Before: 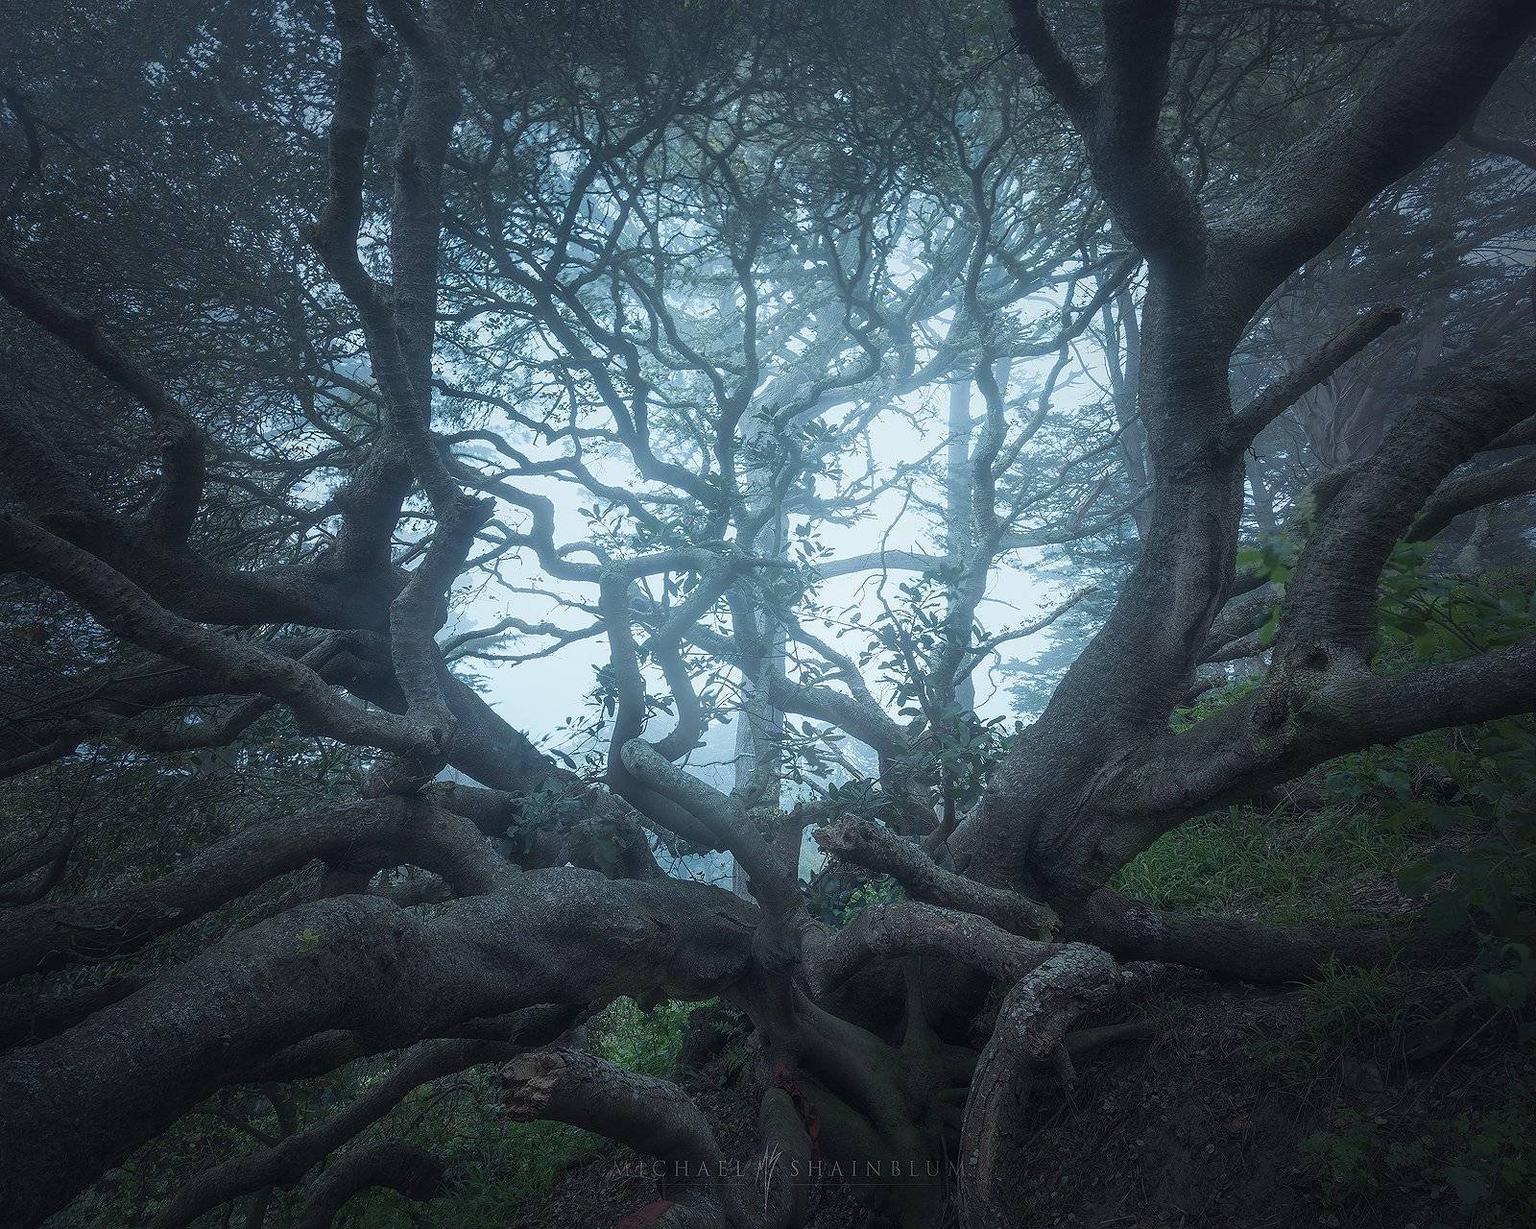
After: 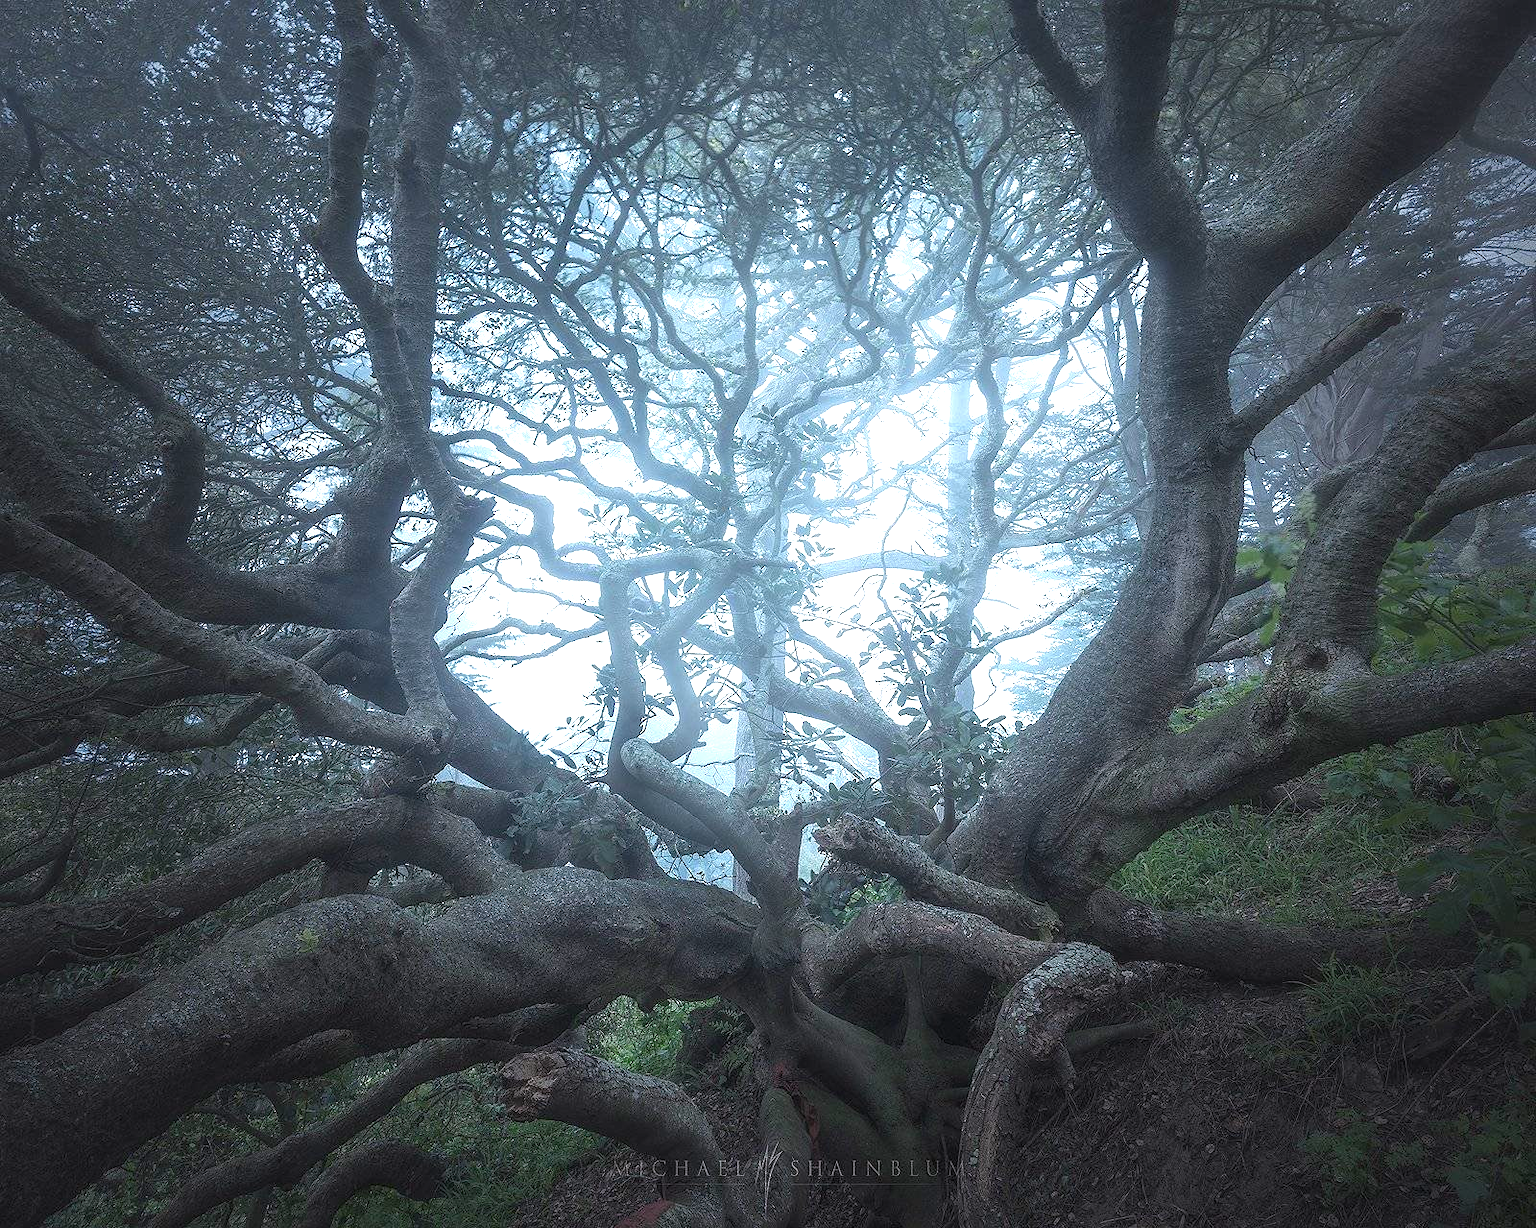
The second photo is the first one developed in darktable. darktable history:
exposure: black level correction 0, exposure 0.95 EV, compensate exposure bias true, compensate highlight preservation false
color correction: highlights a* 3.12, highlights b* -1.55, shadows a* -0.101, shadows b* 2.52, saturation 0.98
